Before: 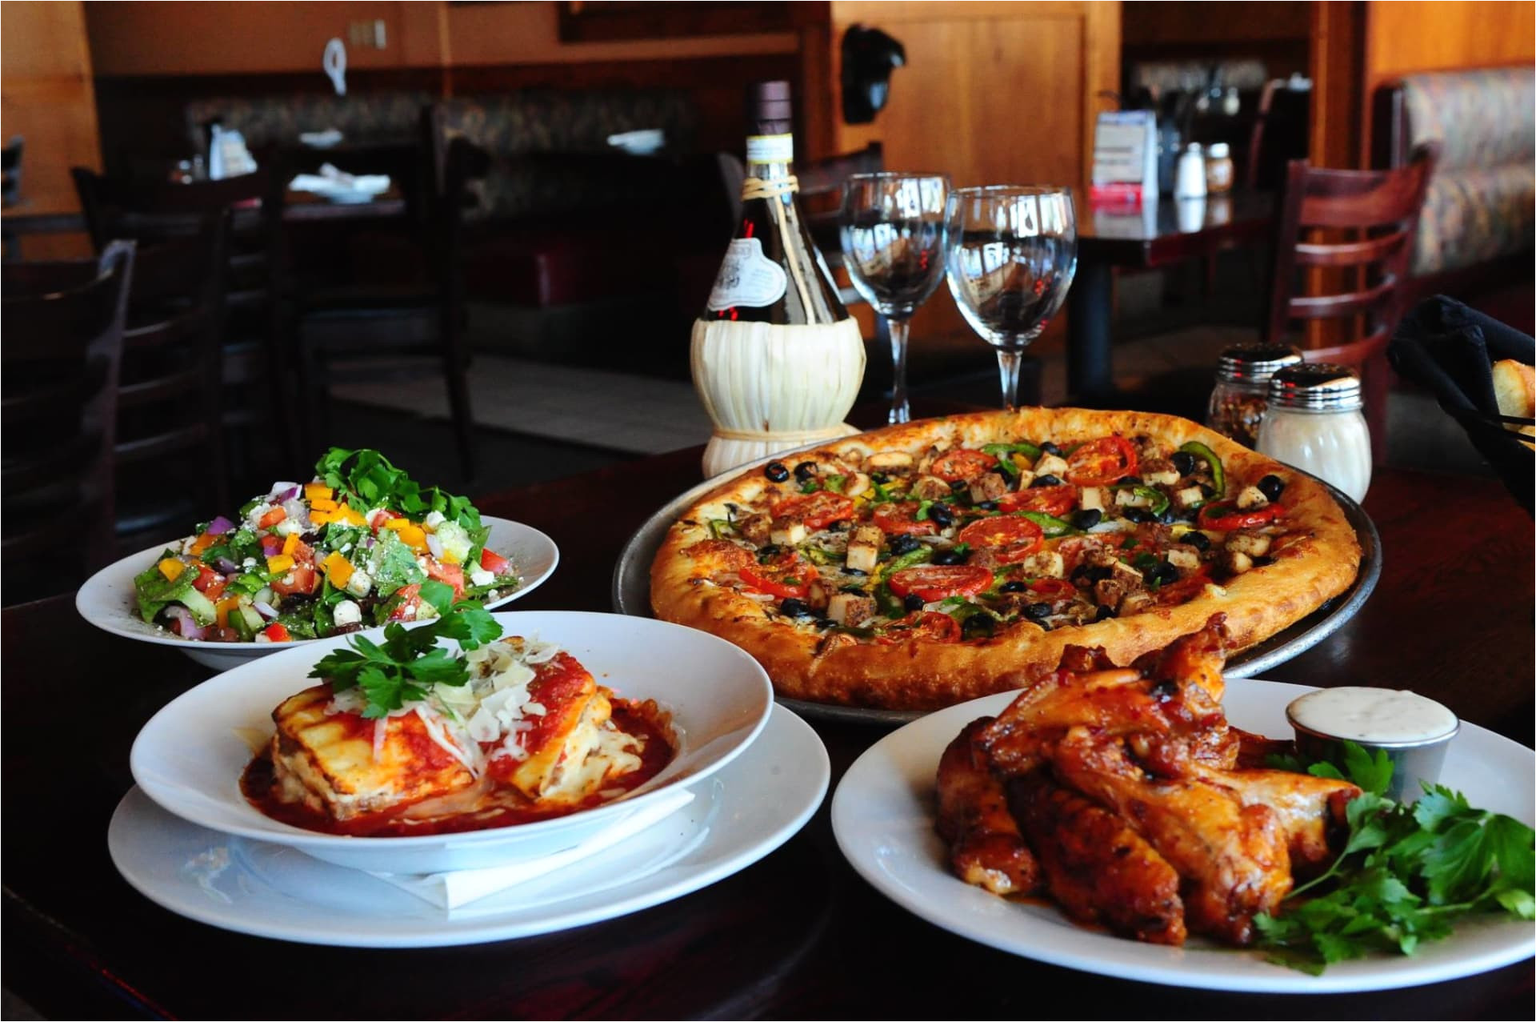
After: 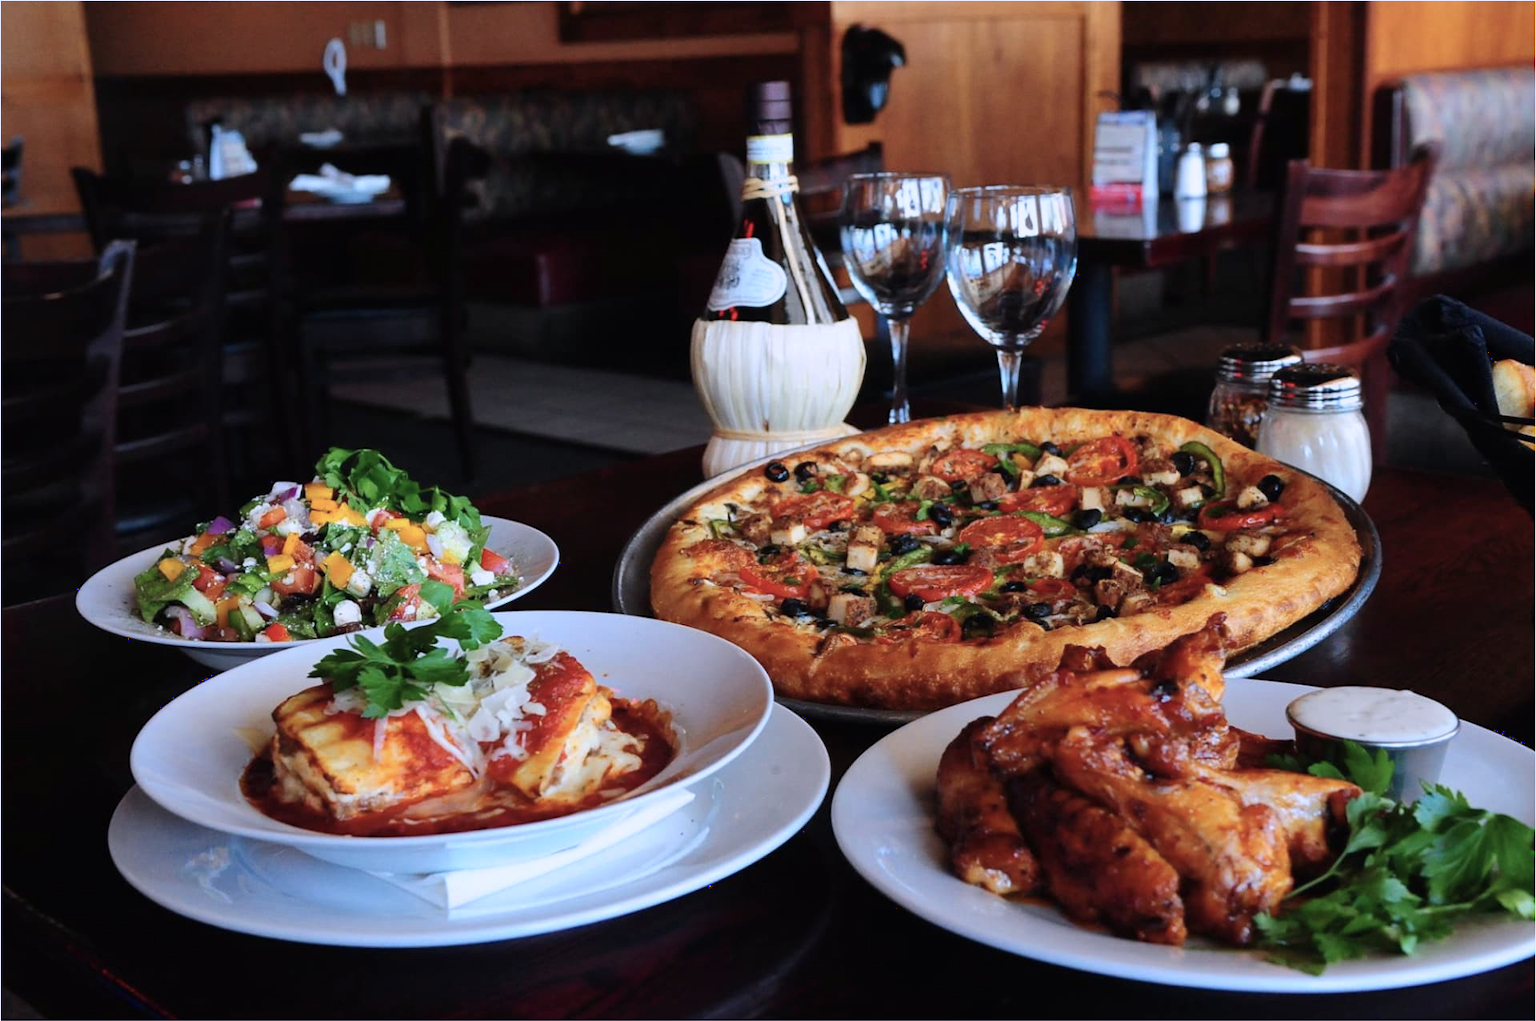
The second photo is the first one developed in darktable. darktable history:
color correction: saturation 0.8
color calibration: output R [0.999, 0.026, -0.11, 0], output G [-0.019, 1.037, -0.099, 0], output B [0.022, -0.023, 0.902, 0], illuminant custom, x 0.367, y 0.392, temperature 4437.75 K, clip negative RGB from gamut false
